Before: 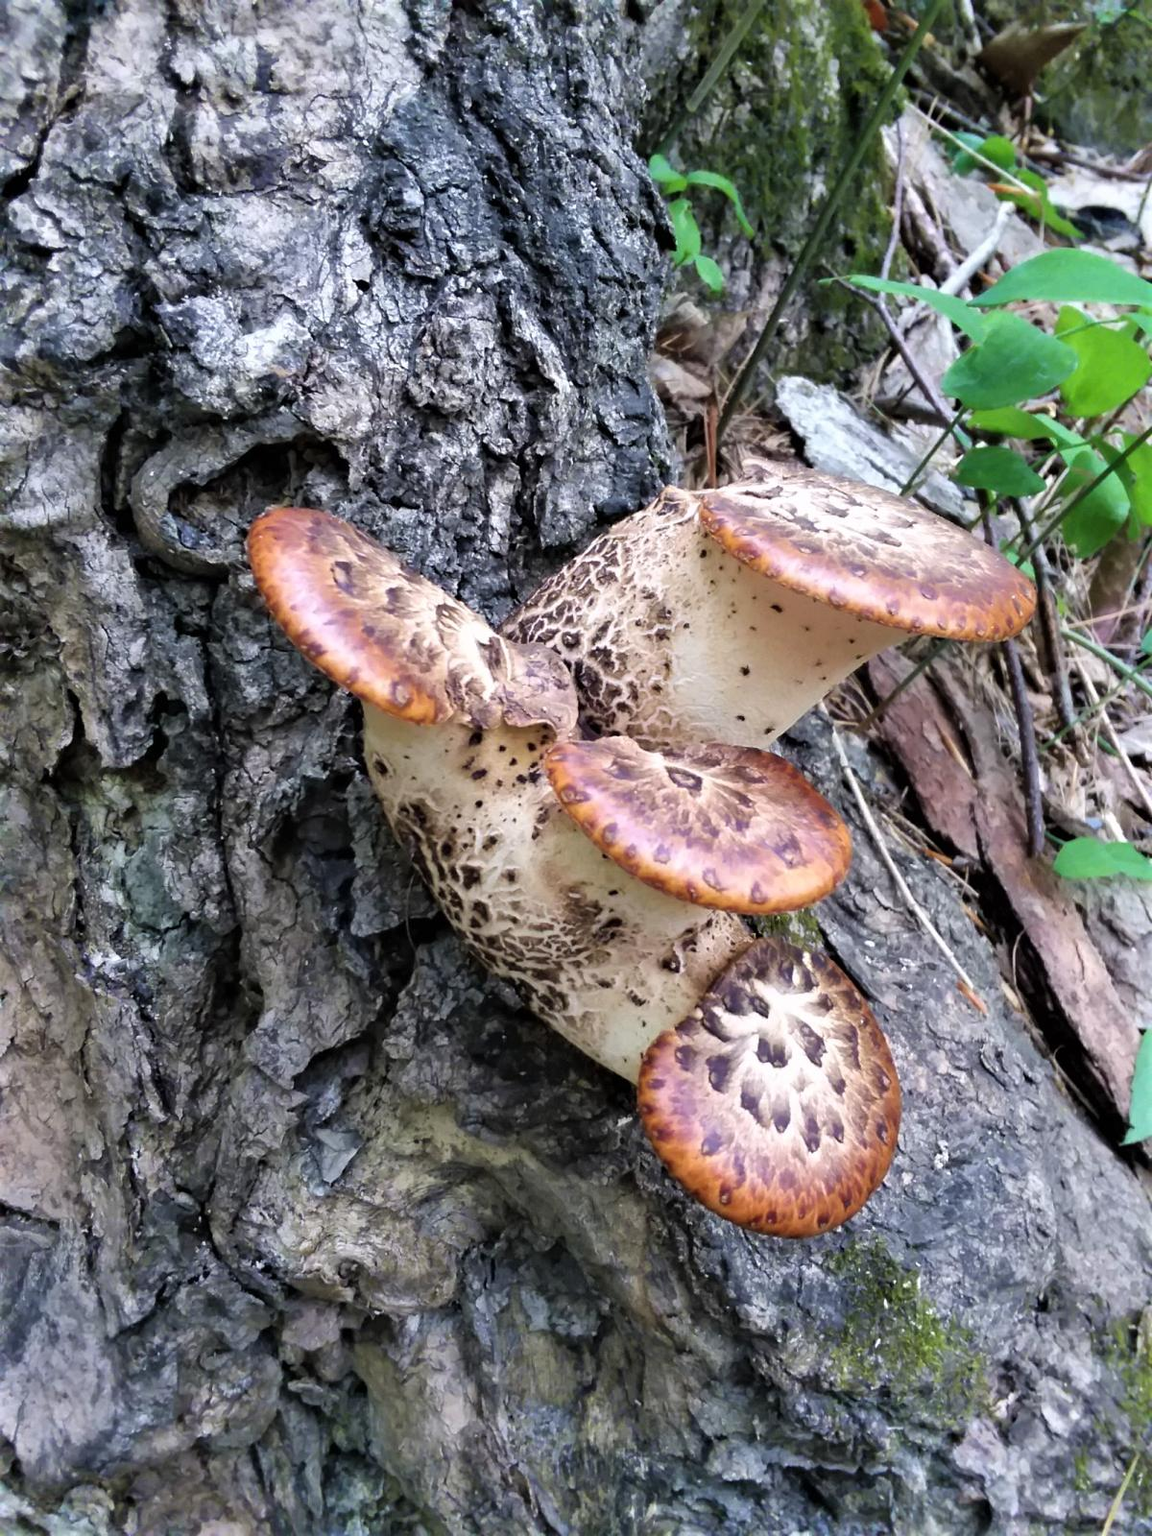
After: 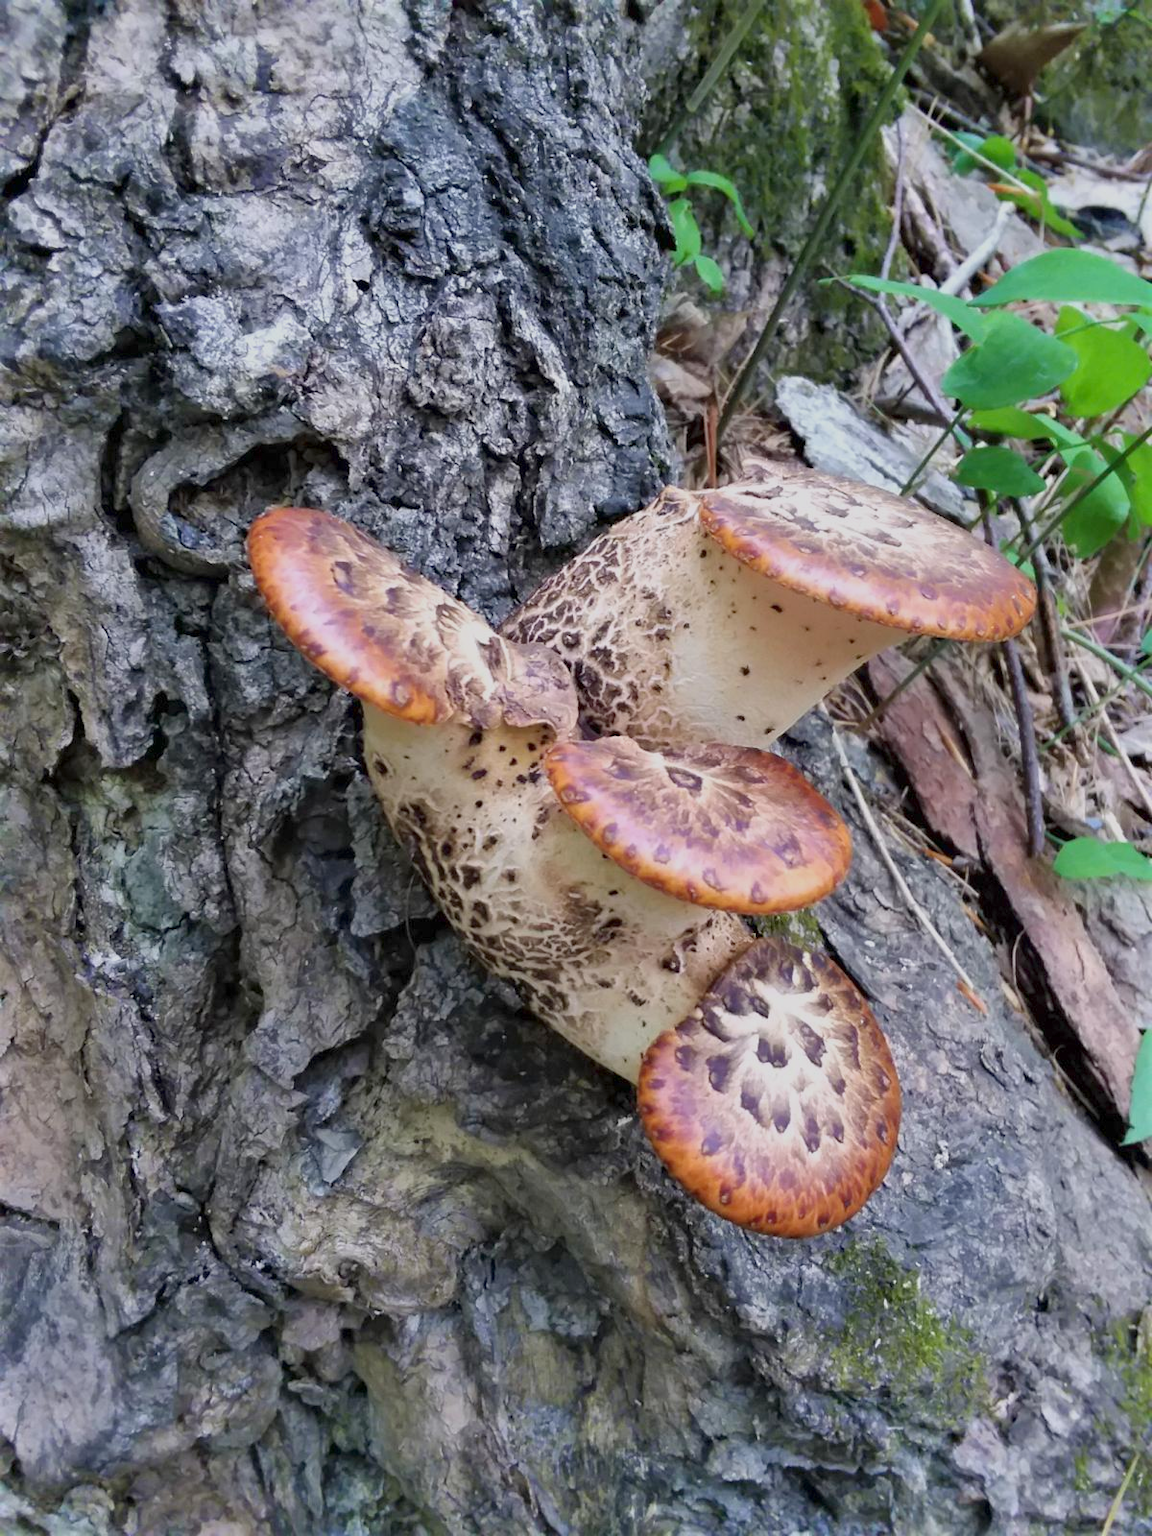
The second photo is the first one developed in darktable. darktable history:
color balance rgb: power › hue 60.54°, linear chroma grading › global chroma 0.777%, perceptual saturation grading › global saturation 2.83%, contrast -19.693%
